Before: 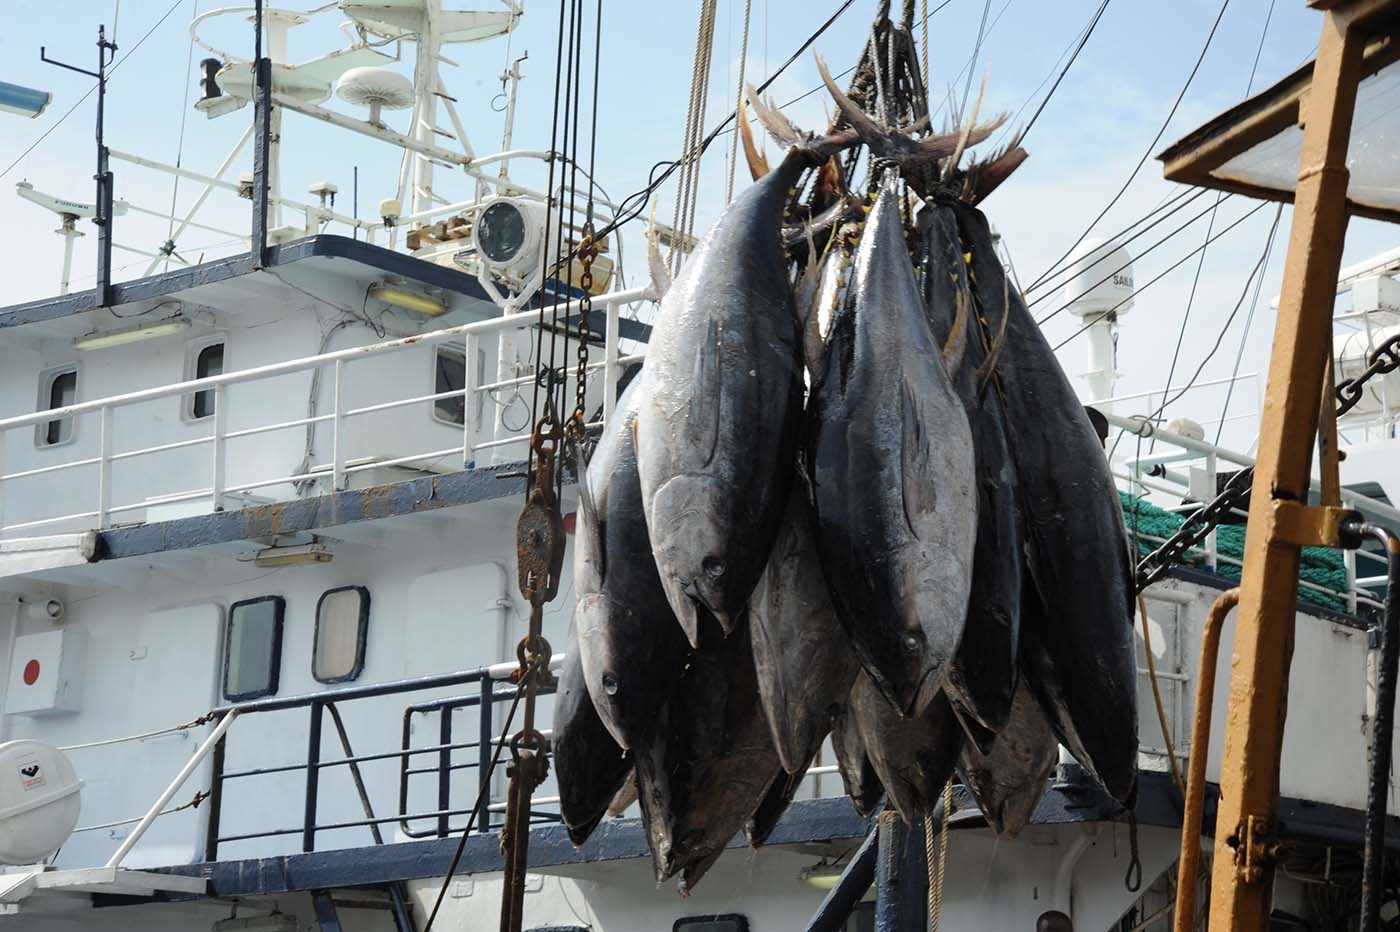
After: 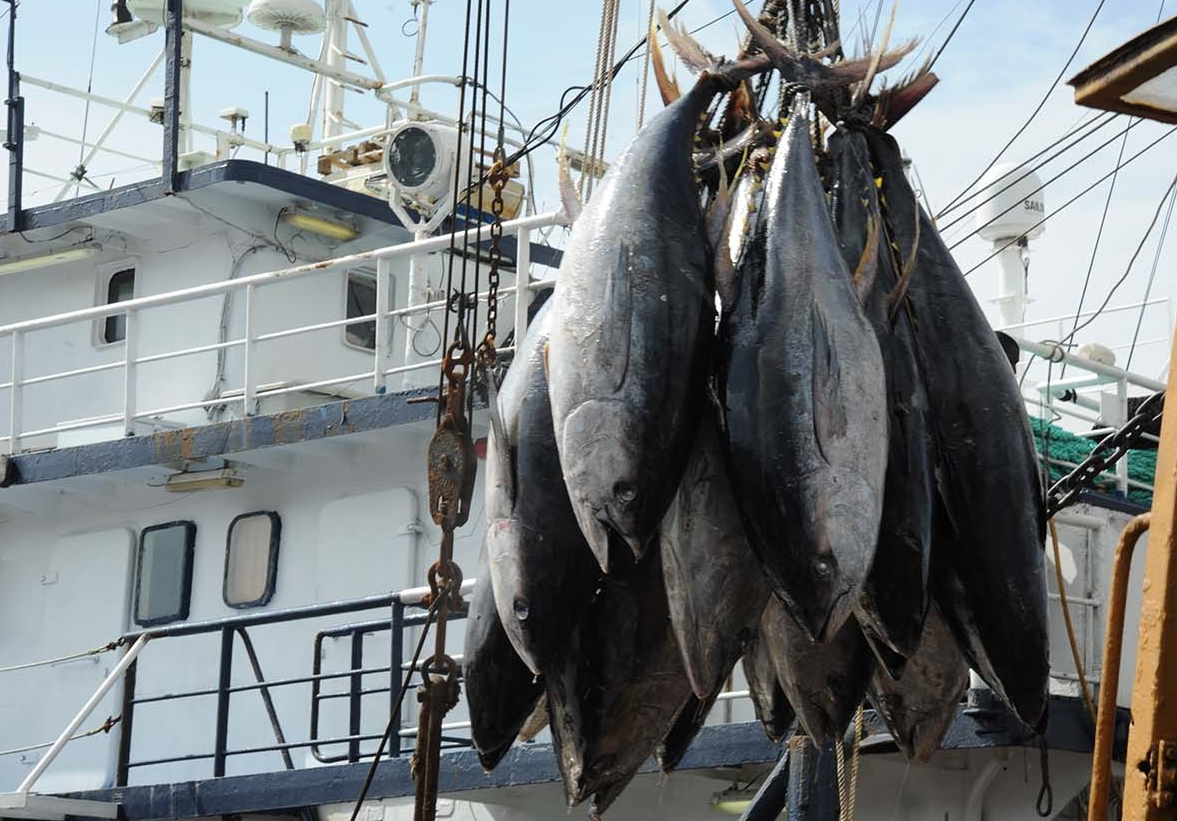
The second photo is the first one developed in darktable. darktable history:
crop: left 6.378%, top 8.067%, right 9.531%, bottom 3.828%
